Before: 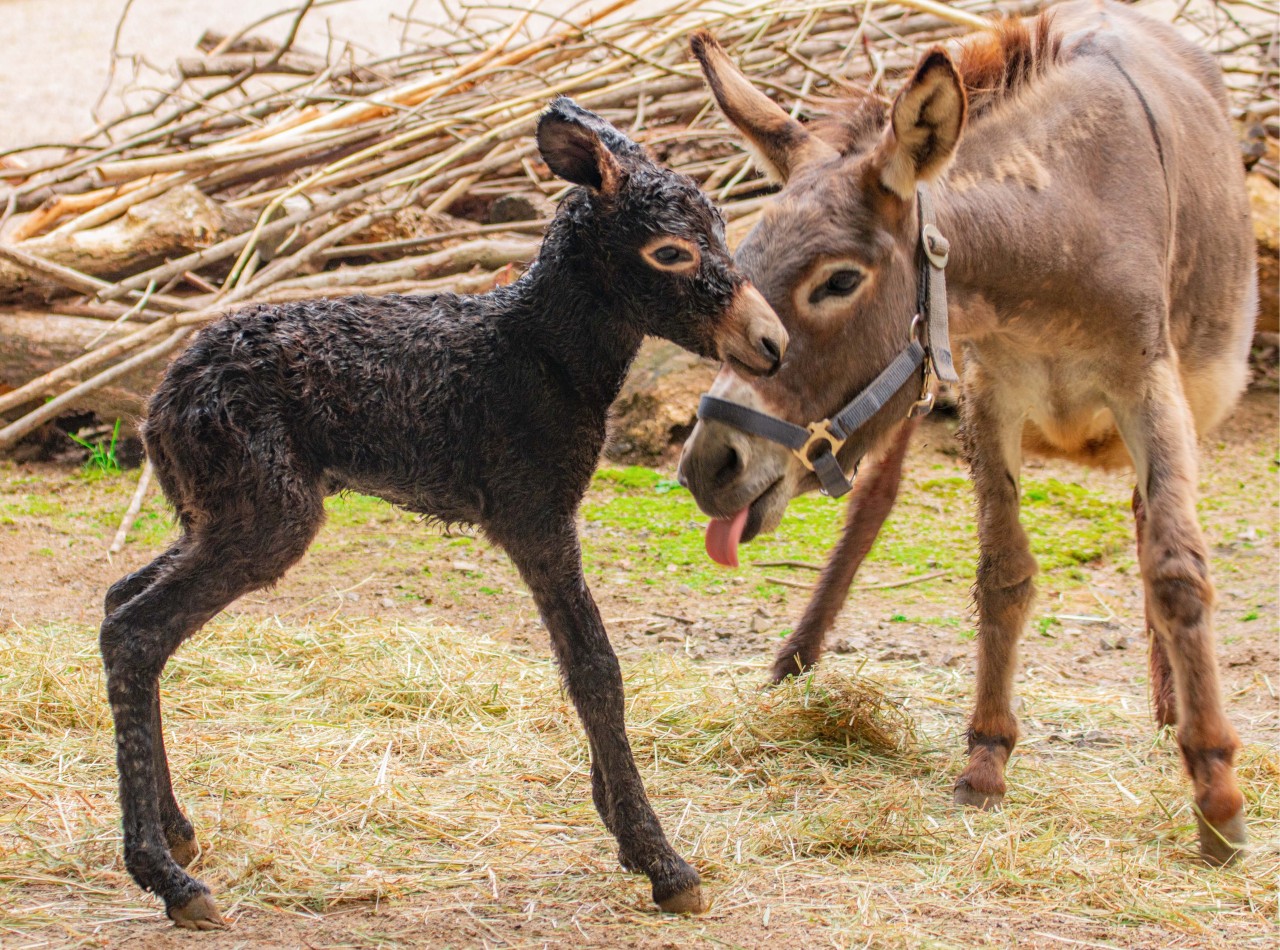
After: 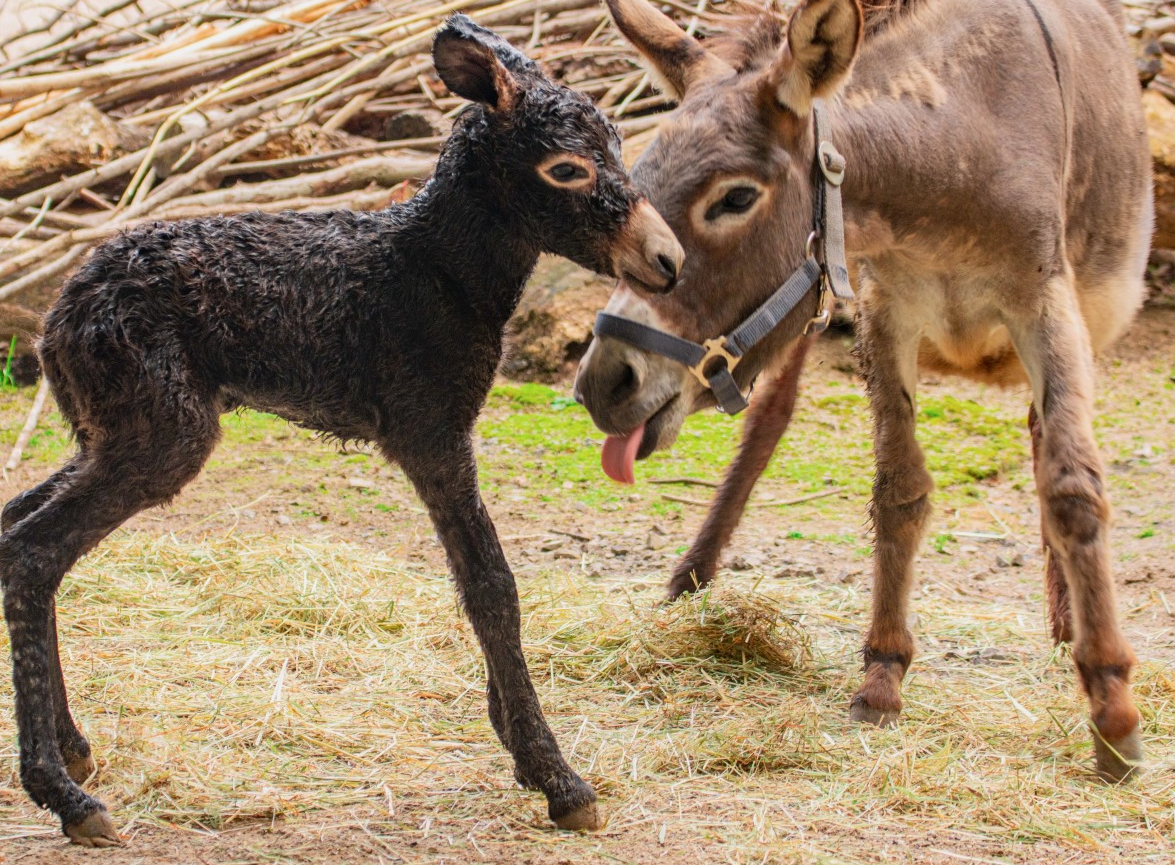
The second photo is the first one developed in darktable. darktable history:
exposure: exposure -0.254 EV, compensate highlight preservation false
contrast brightness saturation: contrast 0.148, brightness 0.053
crop and rotate: left 8.192%, top 8.904%
